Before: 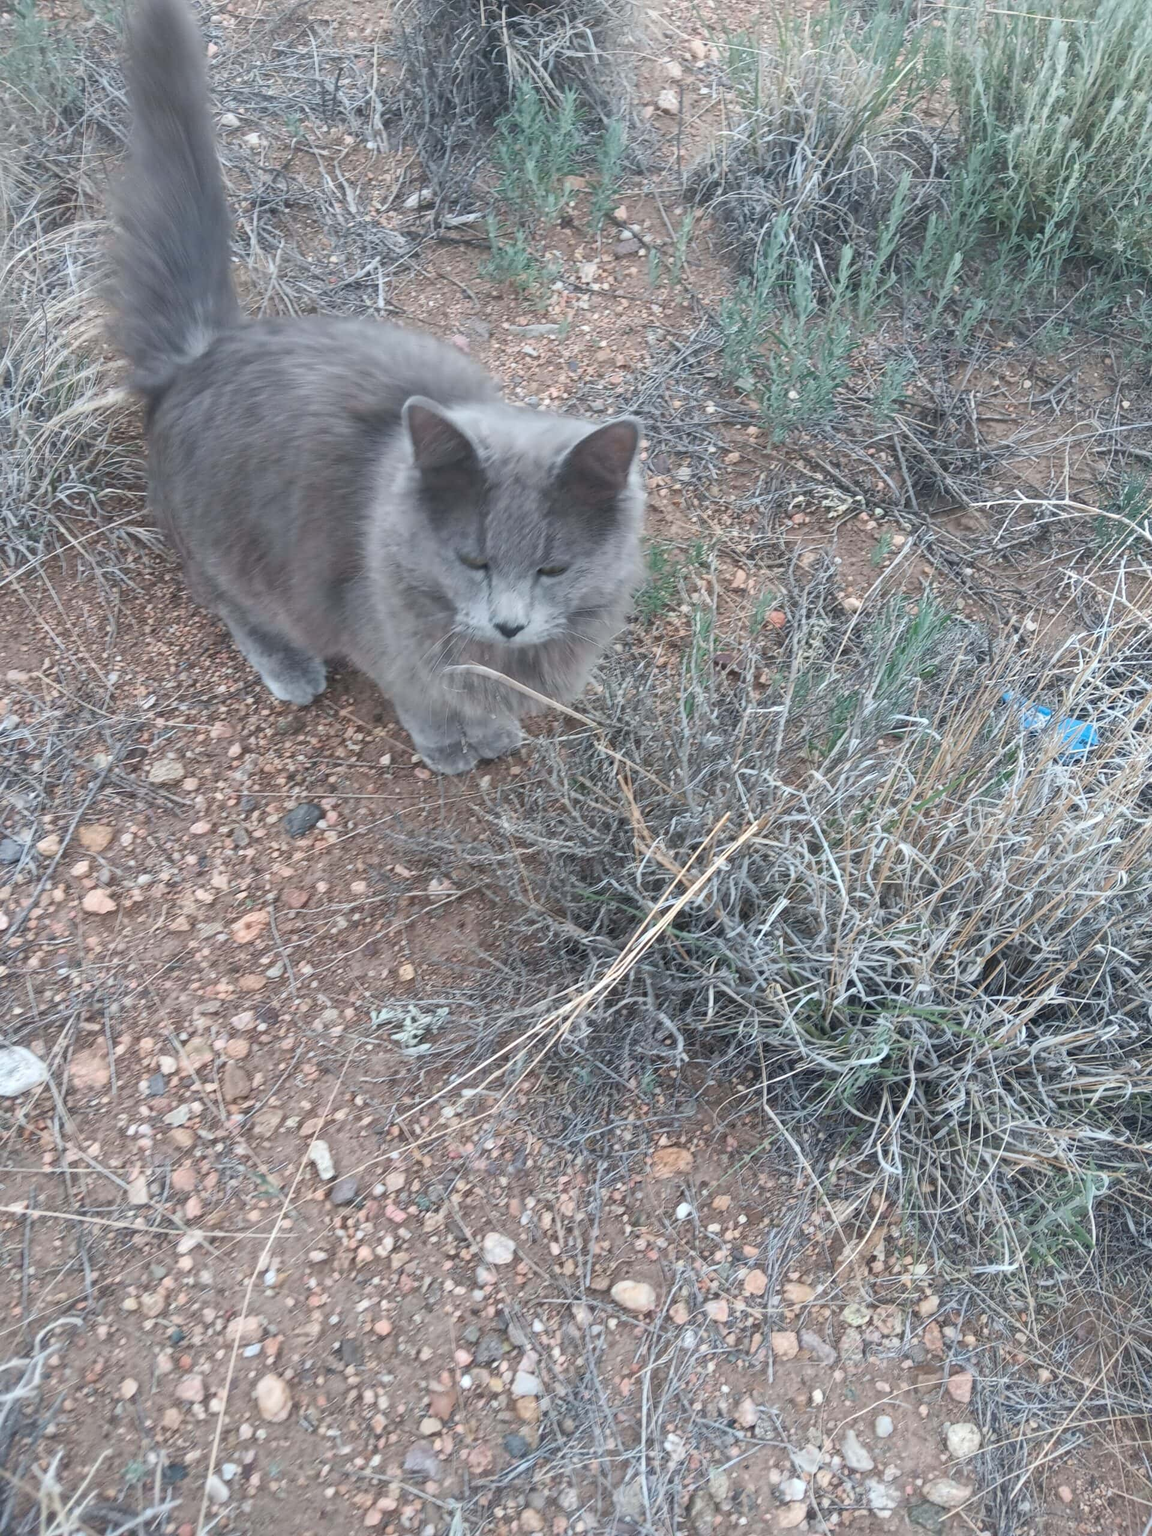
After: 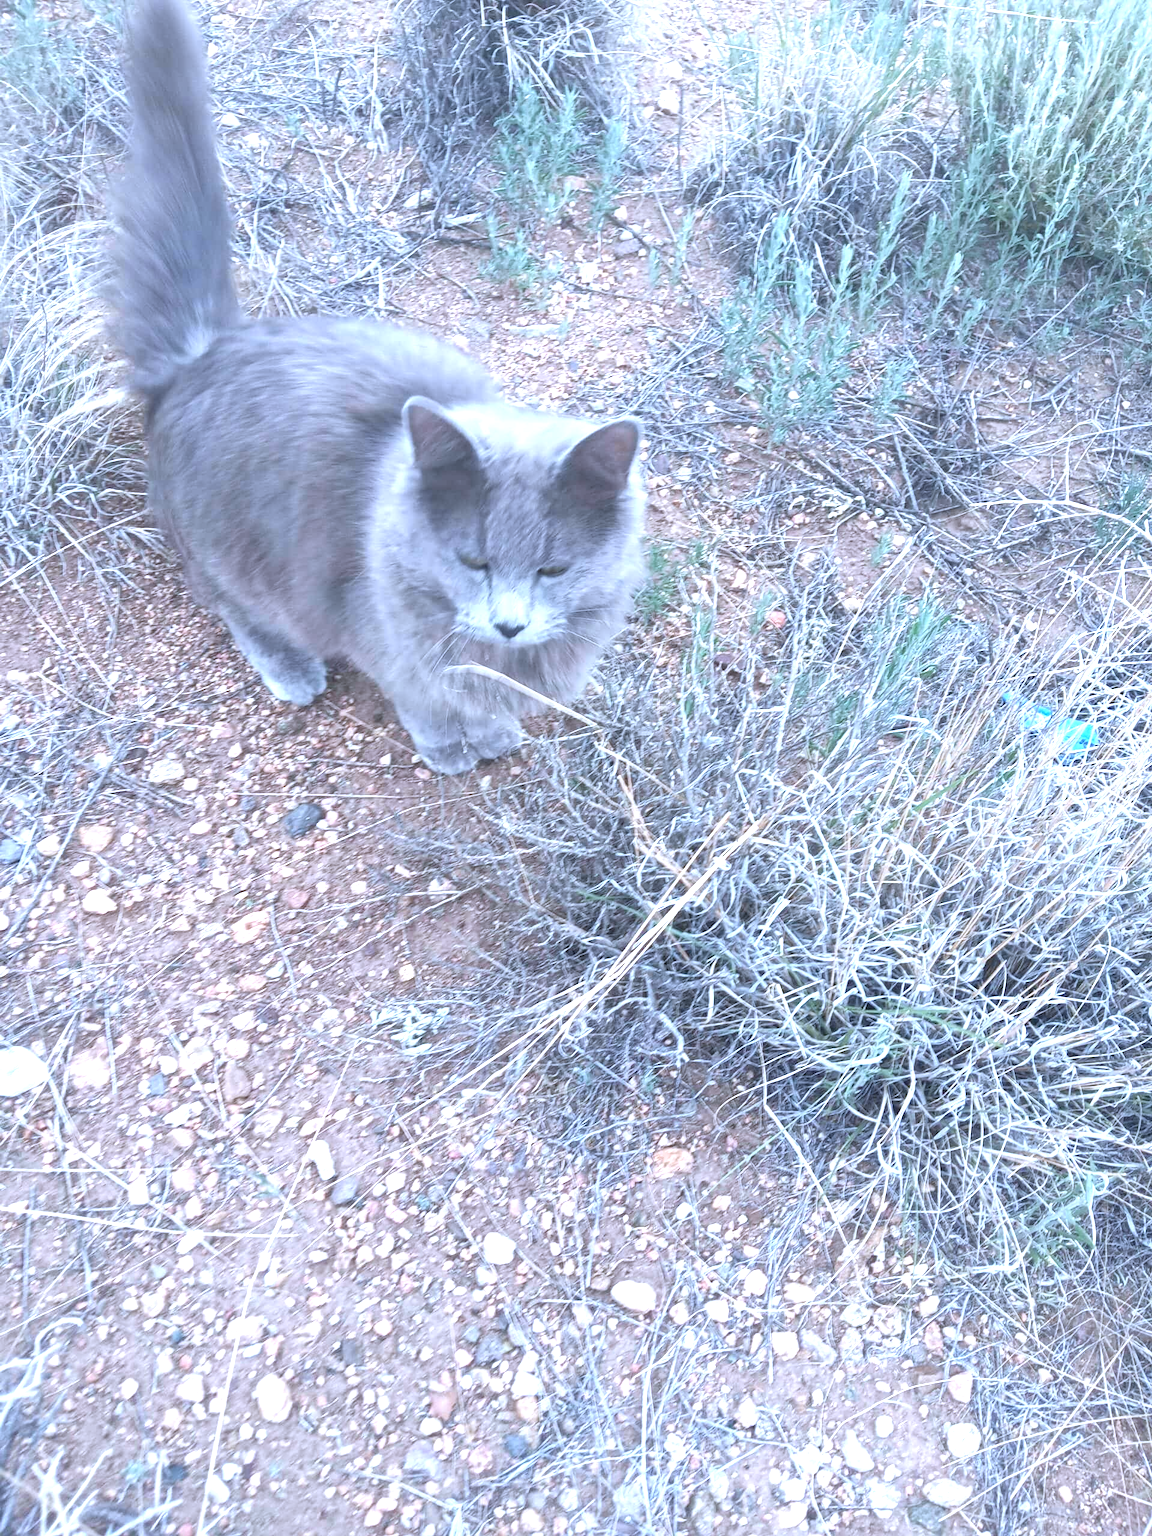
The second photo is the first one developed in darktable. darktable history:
white balance: red 0.948, green 1.02, blue 1.176
exposure: black level correction 0, exposure 1 EV, compensate exposure bias true, compensate highlight preservation false
